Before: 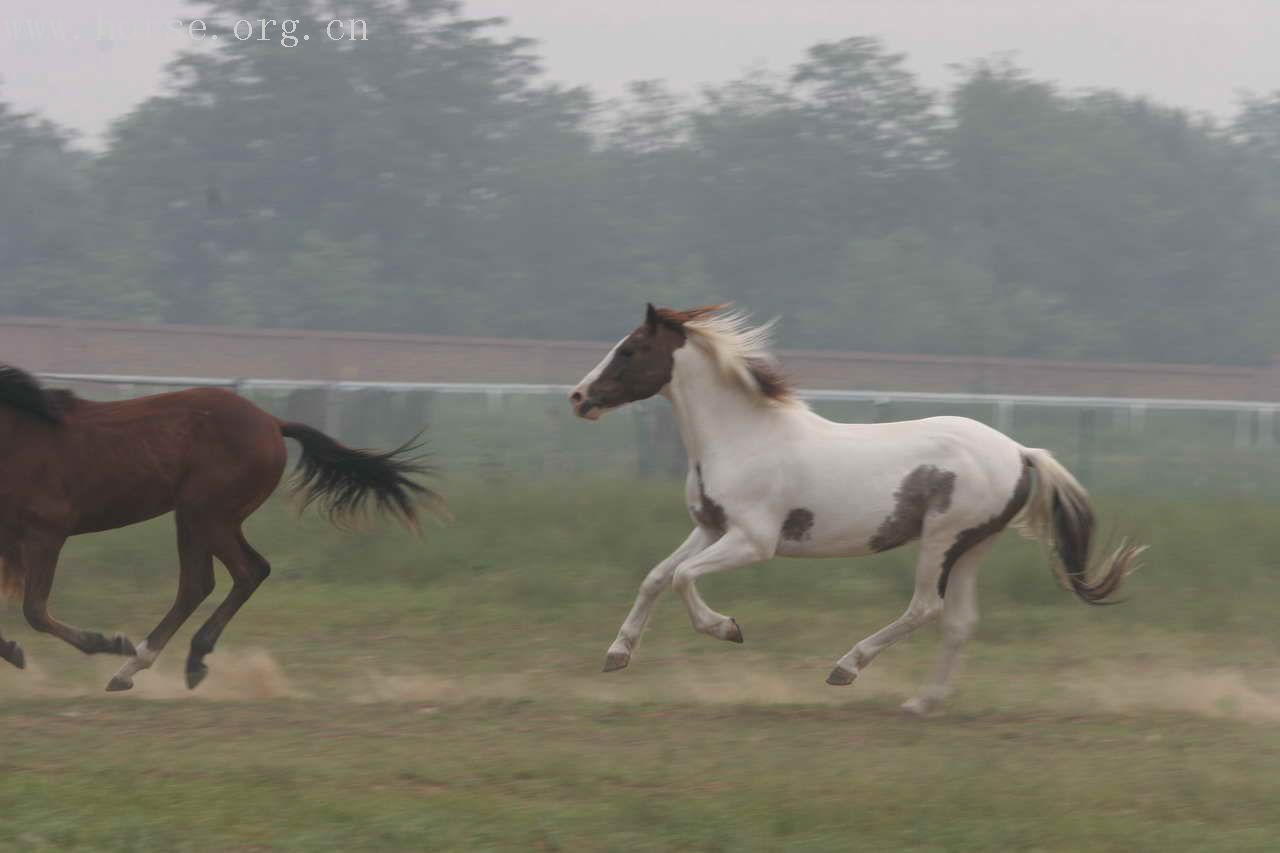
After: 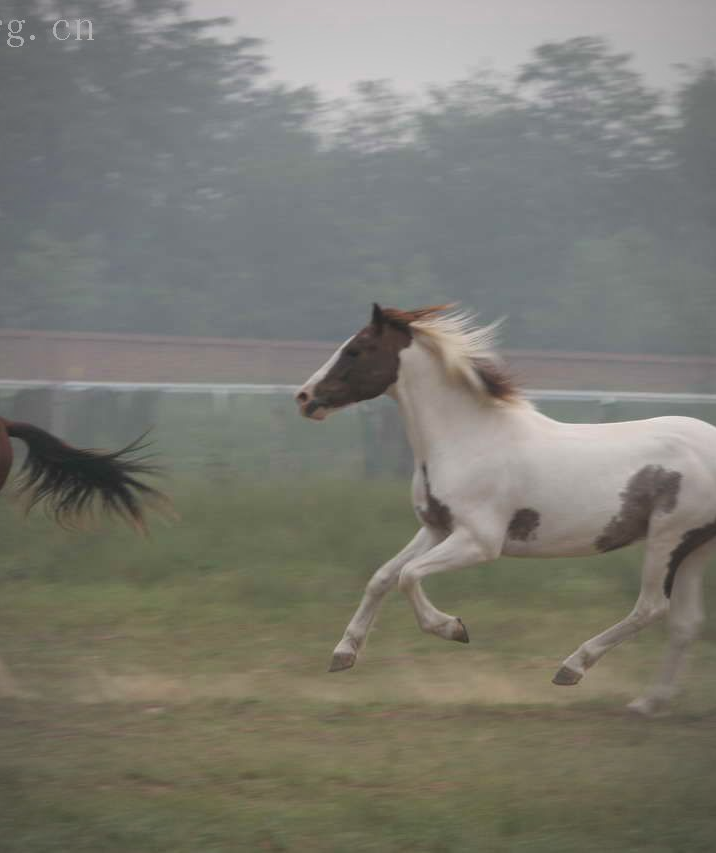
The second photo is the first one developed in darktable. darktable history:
crop: left 21.449%, right 22.575%
vignetting: fall-off radius 68.9%, automatic ratio true
